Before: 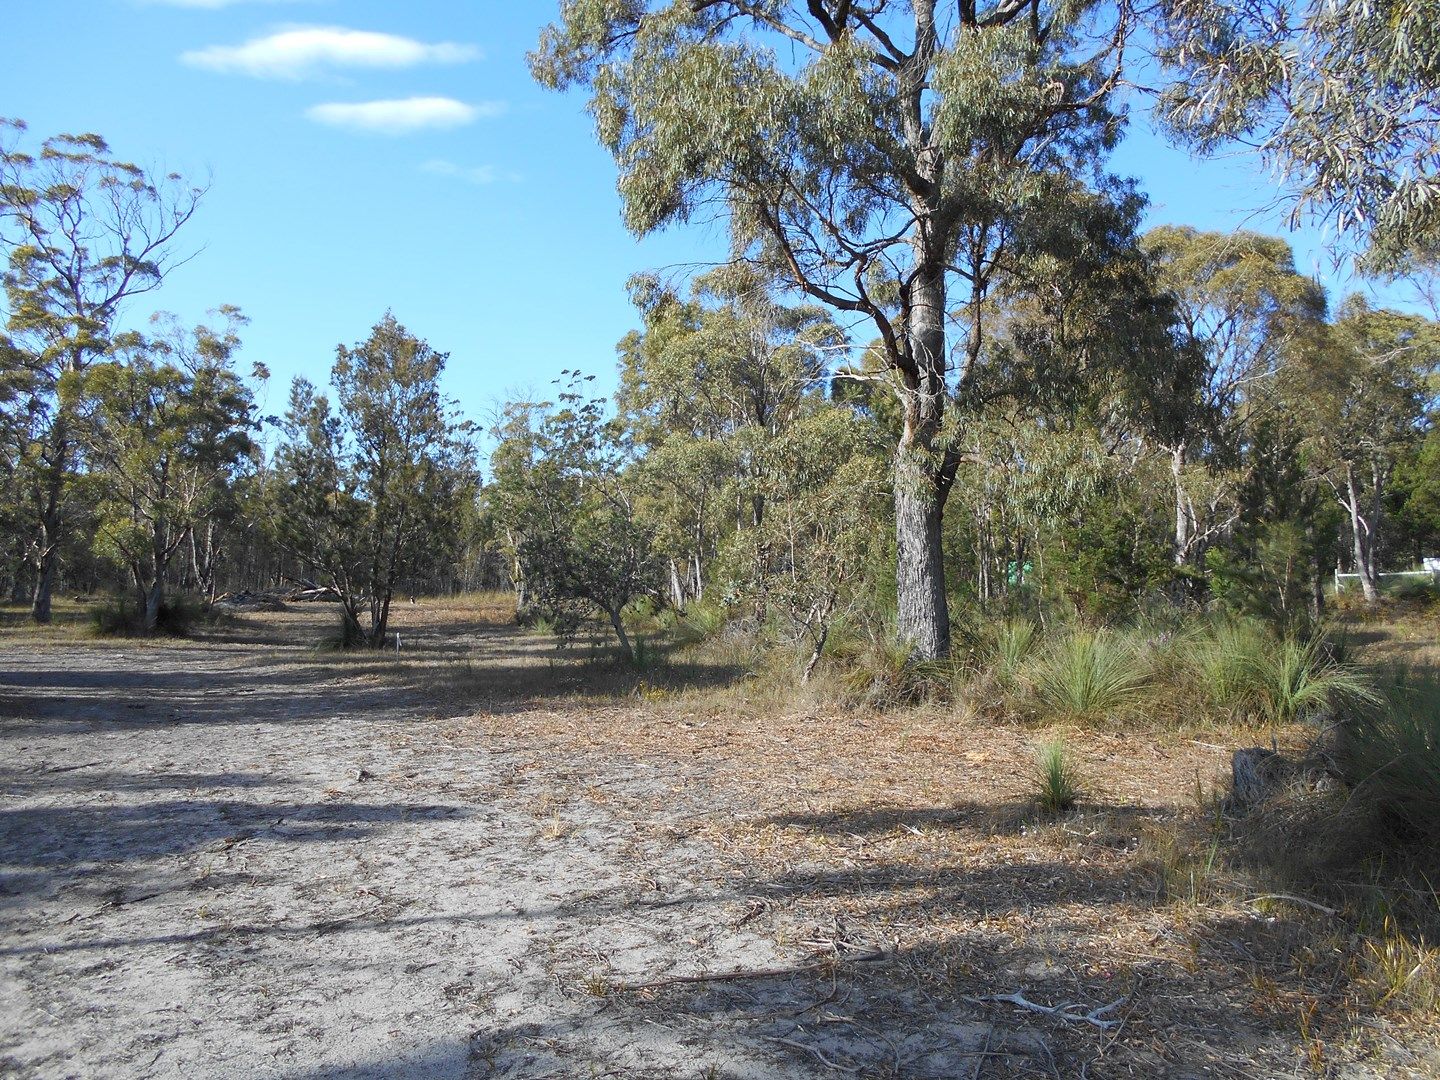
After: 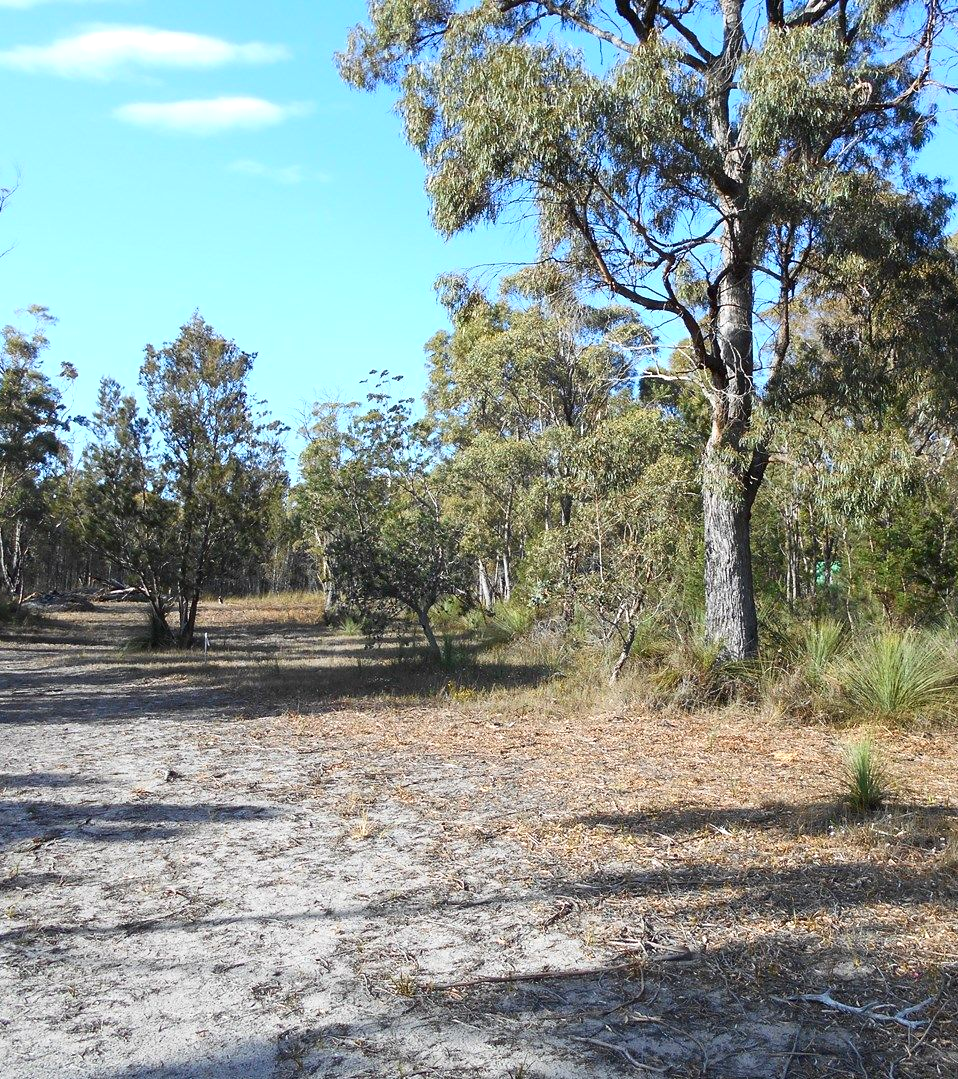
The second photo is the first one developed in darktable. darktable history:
crop and rotate: left 13.359%, right 20.059%
contrast brightness saturation: contrast 0.153, brightness -0.008, saturation 0.097
exposure: exposure 0.26 EV, compensate highlight preservation false
